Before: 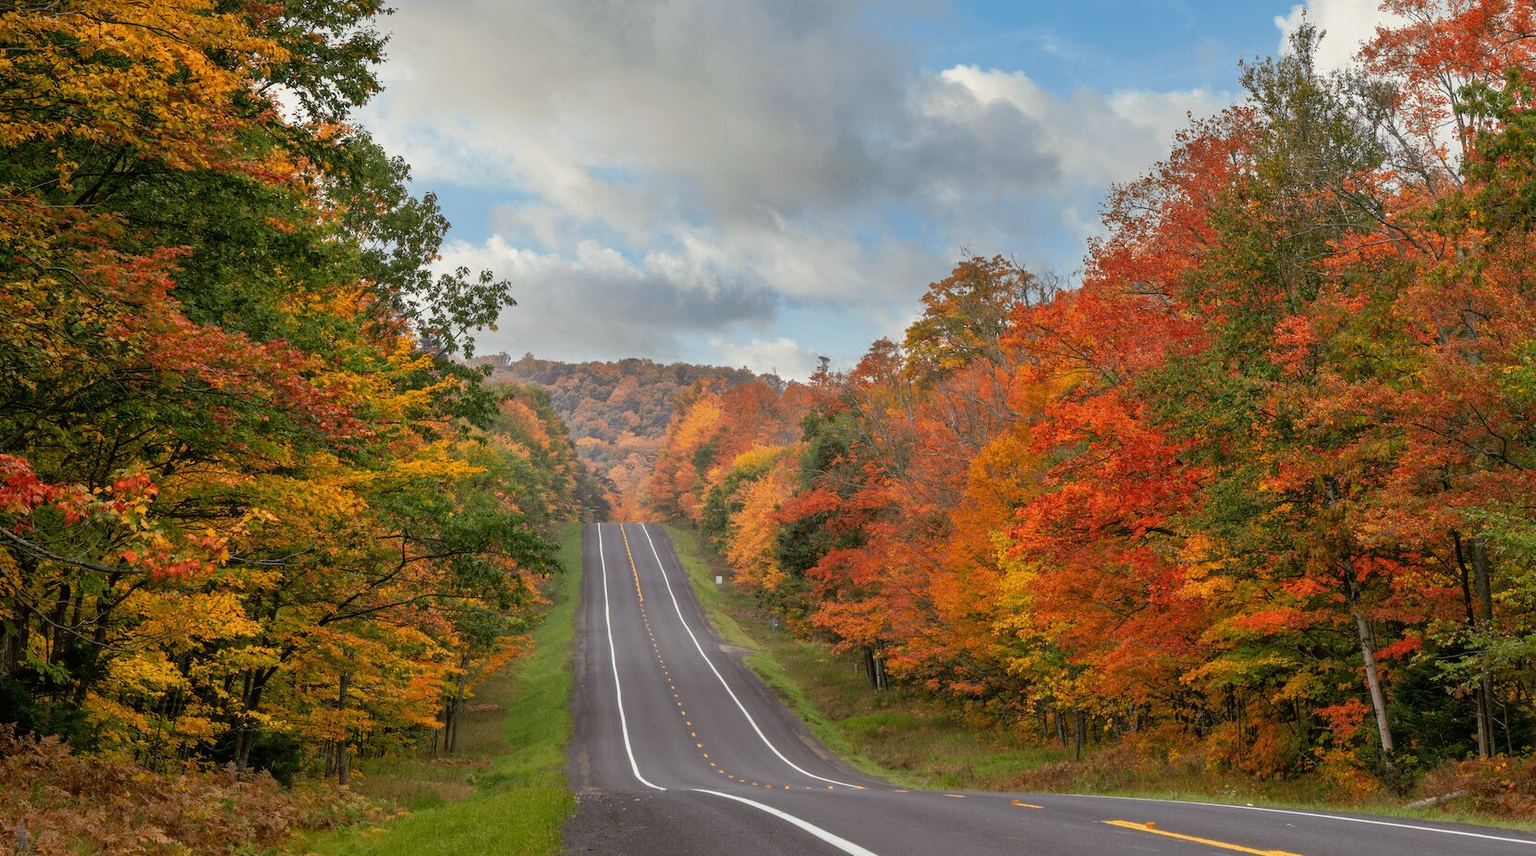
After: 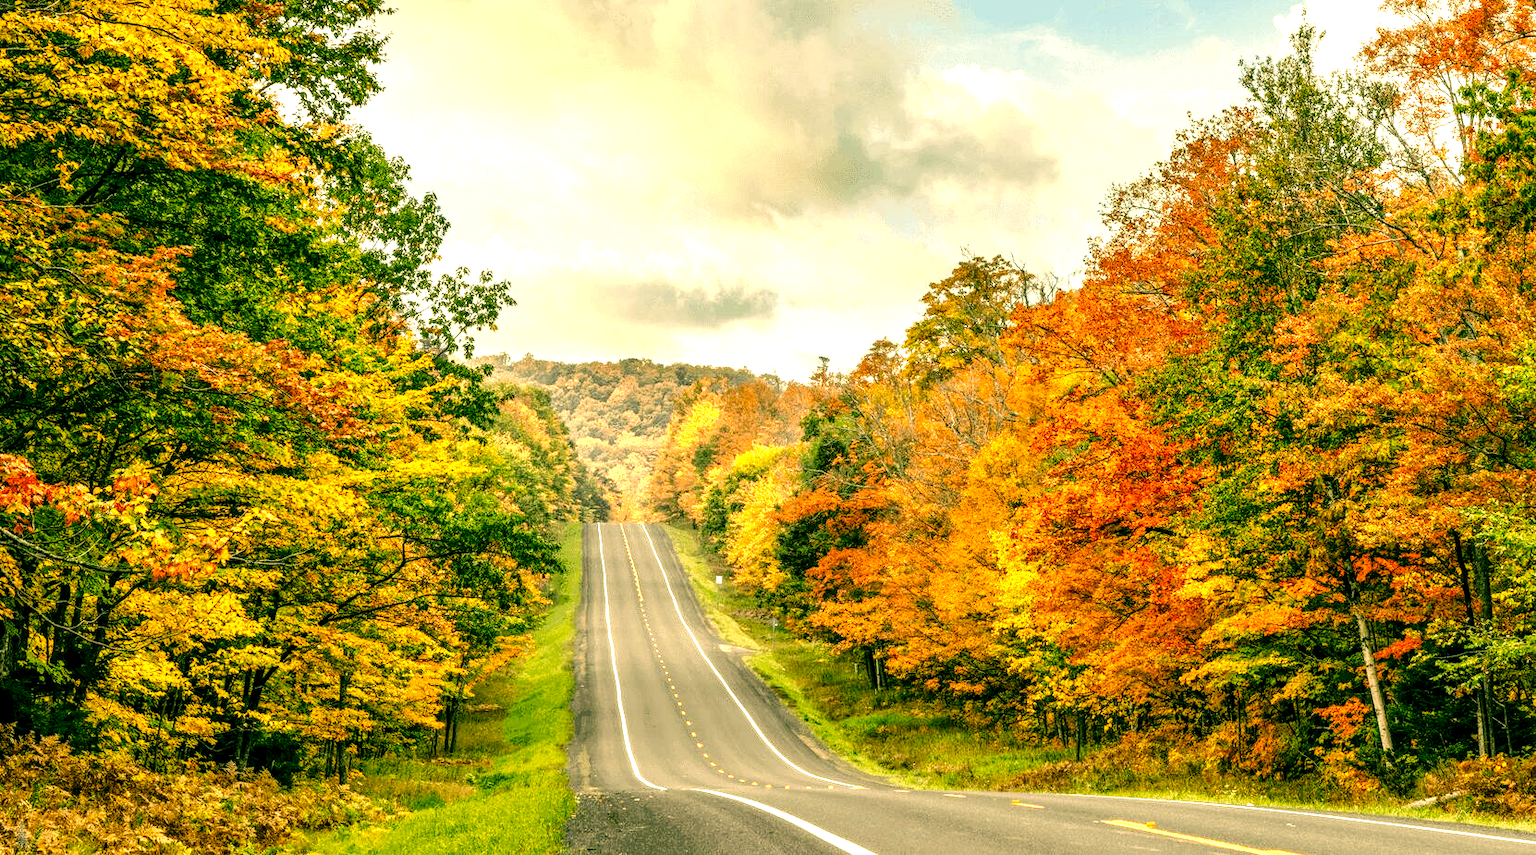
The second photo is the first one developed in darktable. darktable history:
color correction: highlights a* 5.71, highlights b* 33.64, shadows a* -25.54, shadows b* 3.71
exposure: exposure 1.224 EV, compensate highlight preservation false
tone curve: curves: ch0 [(0, 0.01) (0.037, 0.032) (0.131, 0.108) (0.275, 0.256) (0.483, 0.512) (0.61, 0.665) (0.696, 0.742) (0.792, 0.819) (0.911, 0.925) (0.997, 0.995)]; ch1 [(0, 0) (0.308, 0.29) (0.425, 0.411) (0.492, 0.488) (0.505, 0.503) (0.527, 0.531) (0.568, 0.594) (0.683, 0.702) (0.746, 0.77) (1, 1)]; ch2 [(0, 0) (0.246, 0.233) (0.36, 0.352) (0.415, 0.415) (0.485, 0.487) (0.502, 0.504) (0.525, 0.523) (0.539, 0.553) (0.587, 0.594) (0.636, 0.652) (0.711, 0.729) (0.845, 0.855) (0.998, 0.977)], preserve colors none
velvia: on, module defaults
local contrast: highlights 19%, detail 187%
